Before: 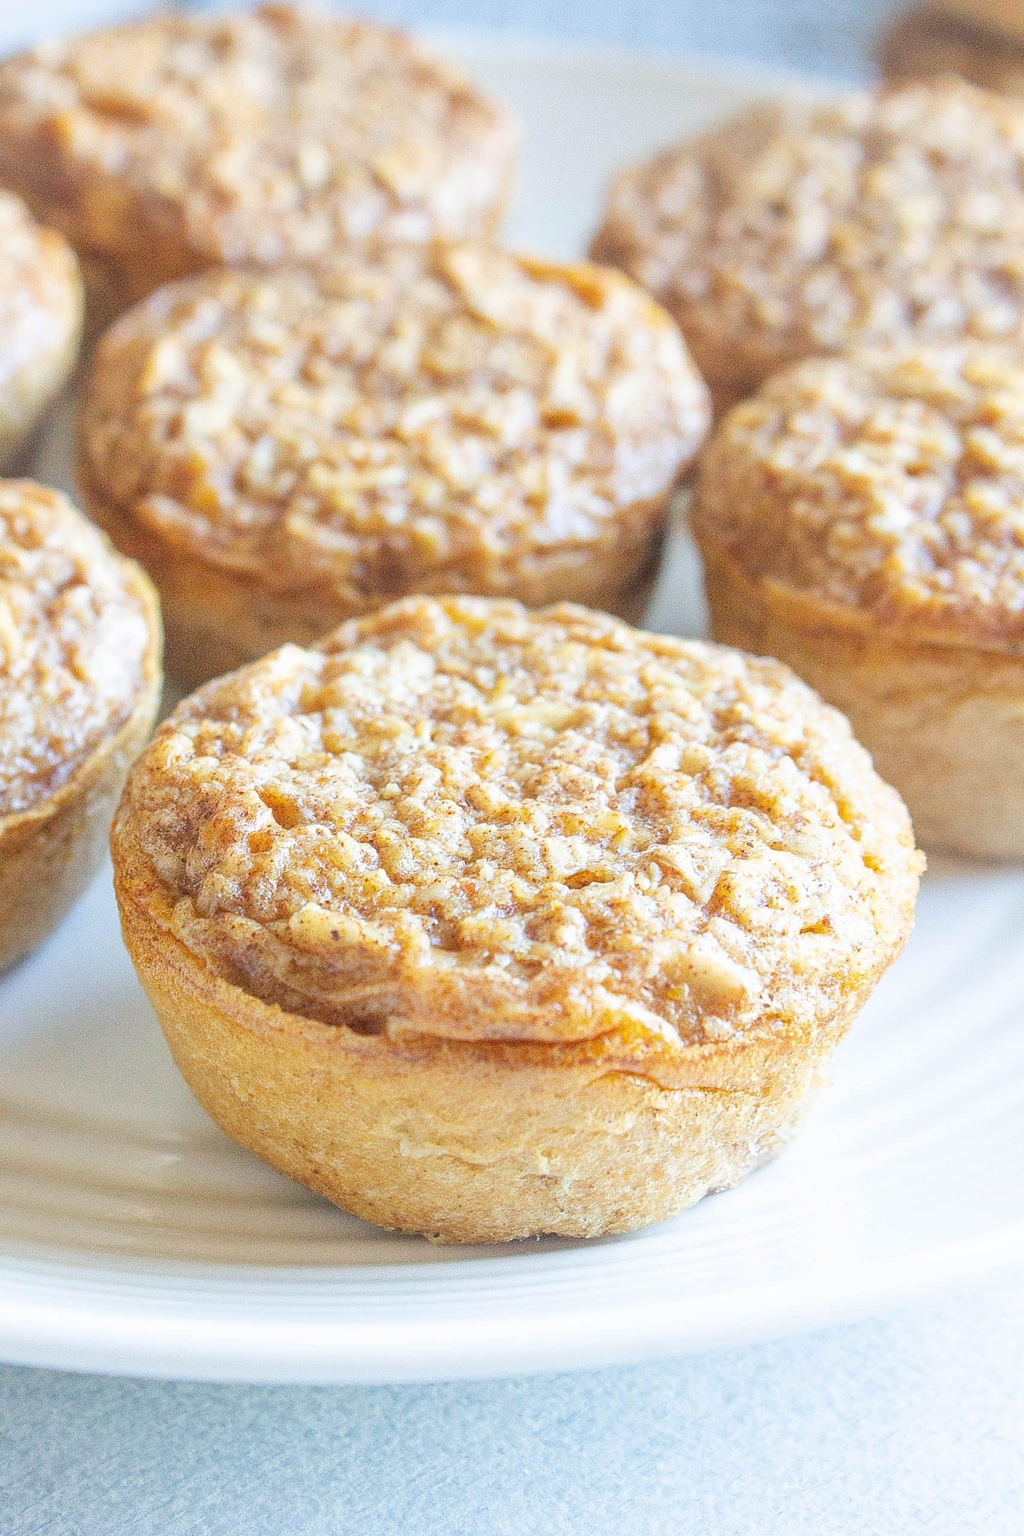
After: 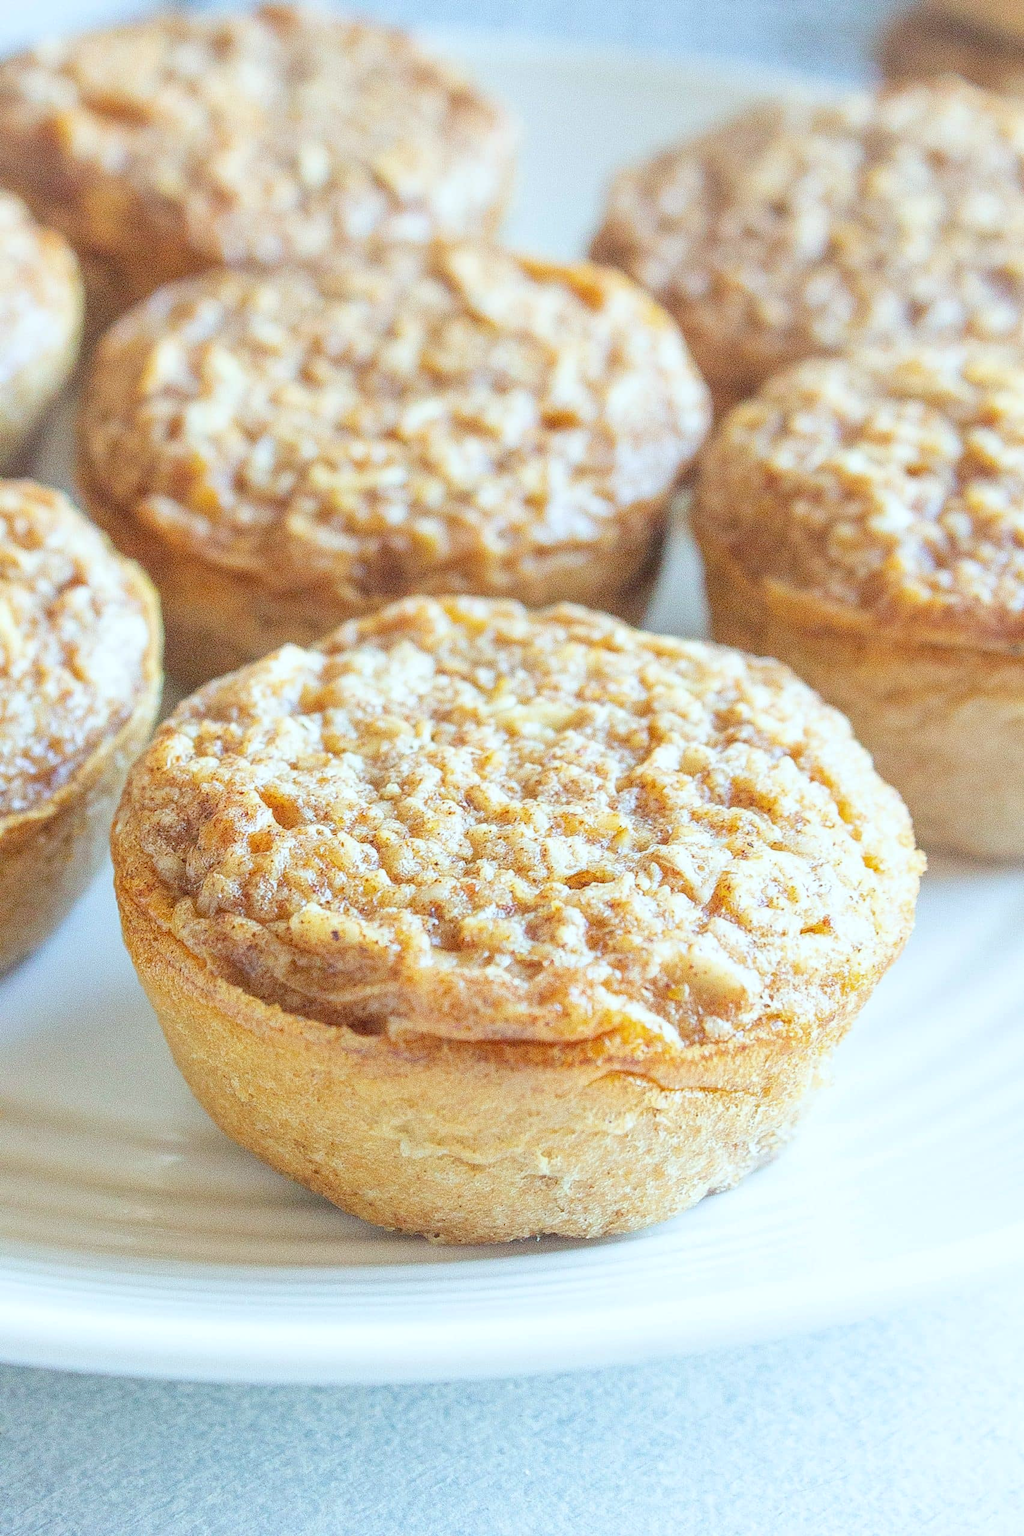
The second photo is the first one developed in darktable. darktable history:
color correction: highlights a* -4.87, highlights b* -3.27, shadows a* 4.13, shadows b* 4.13
